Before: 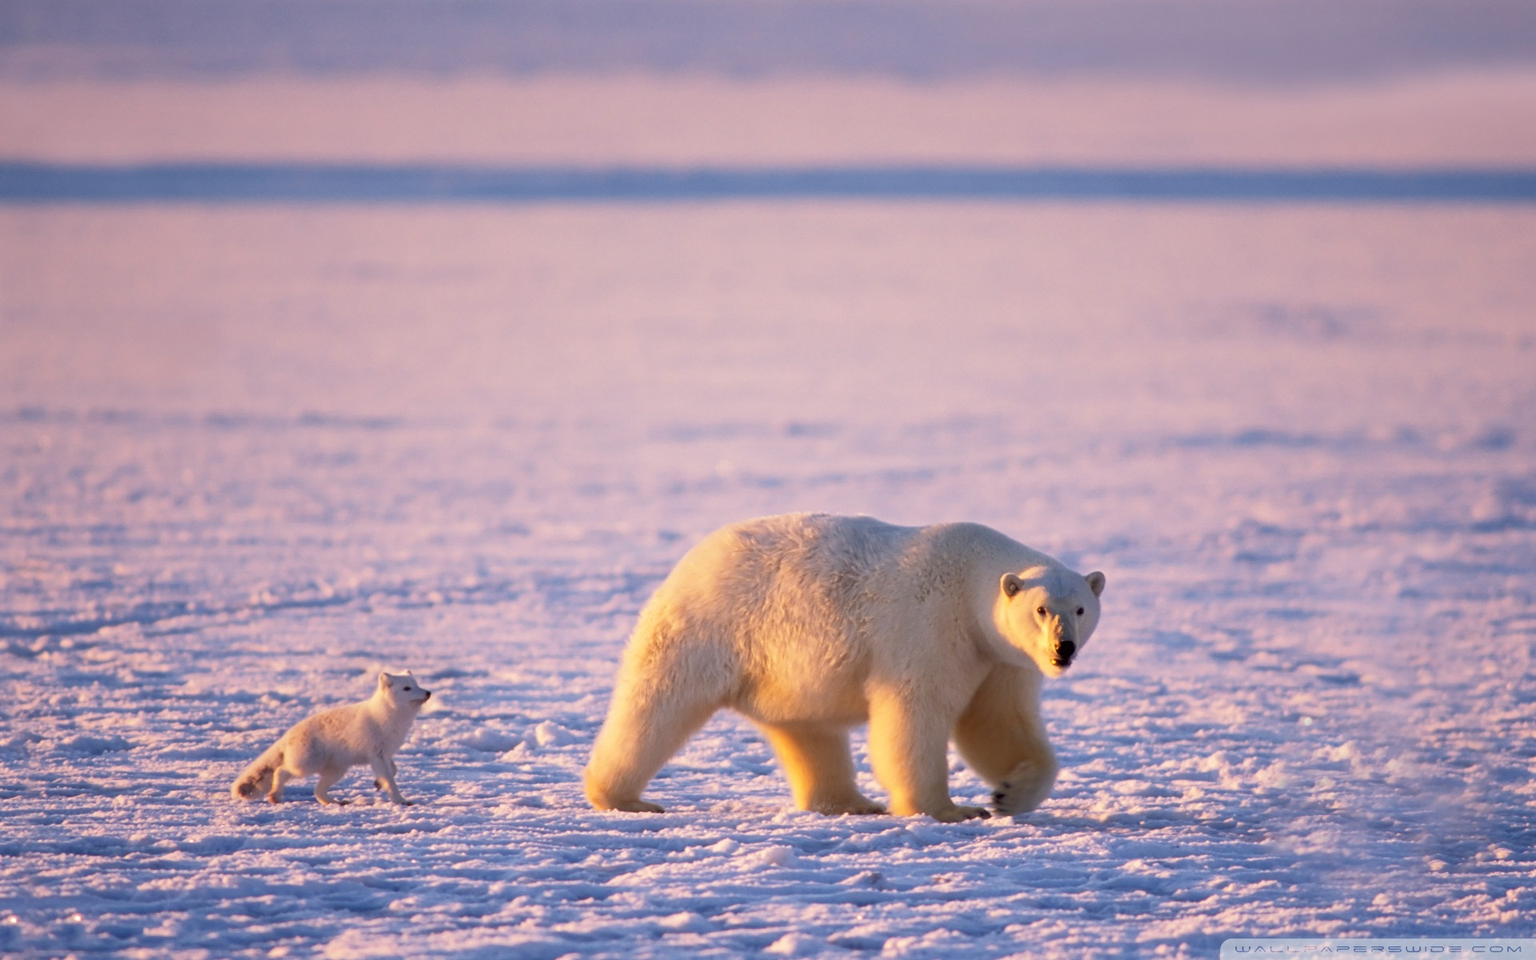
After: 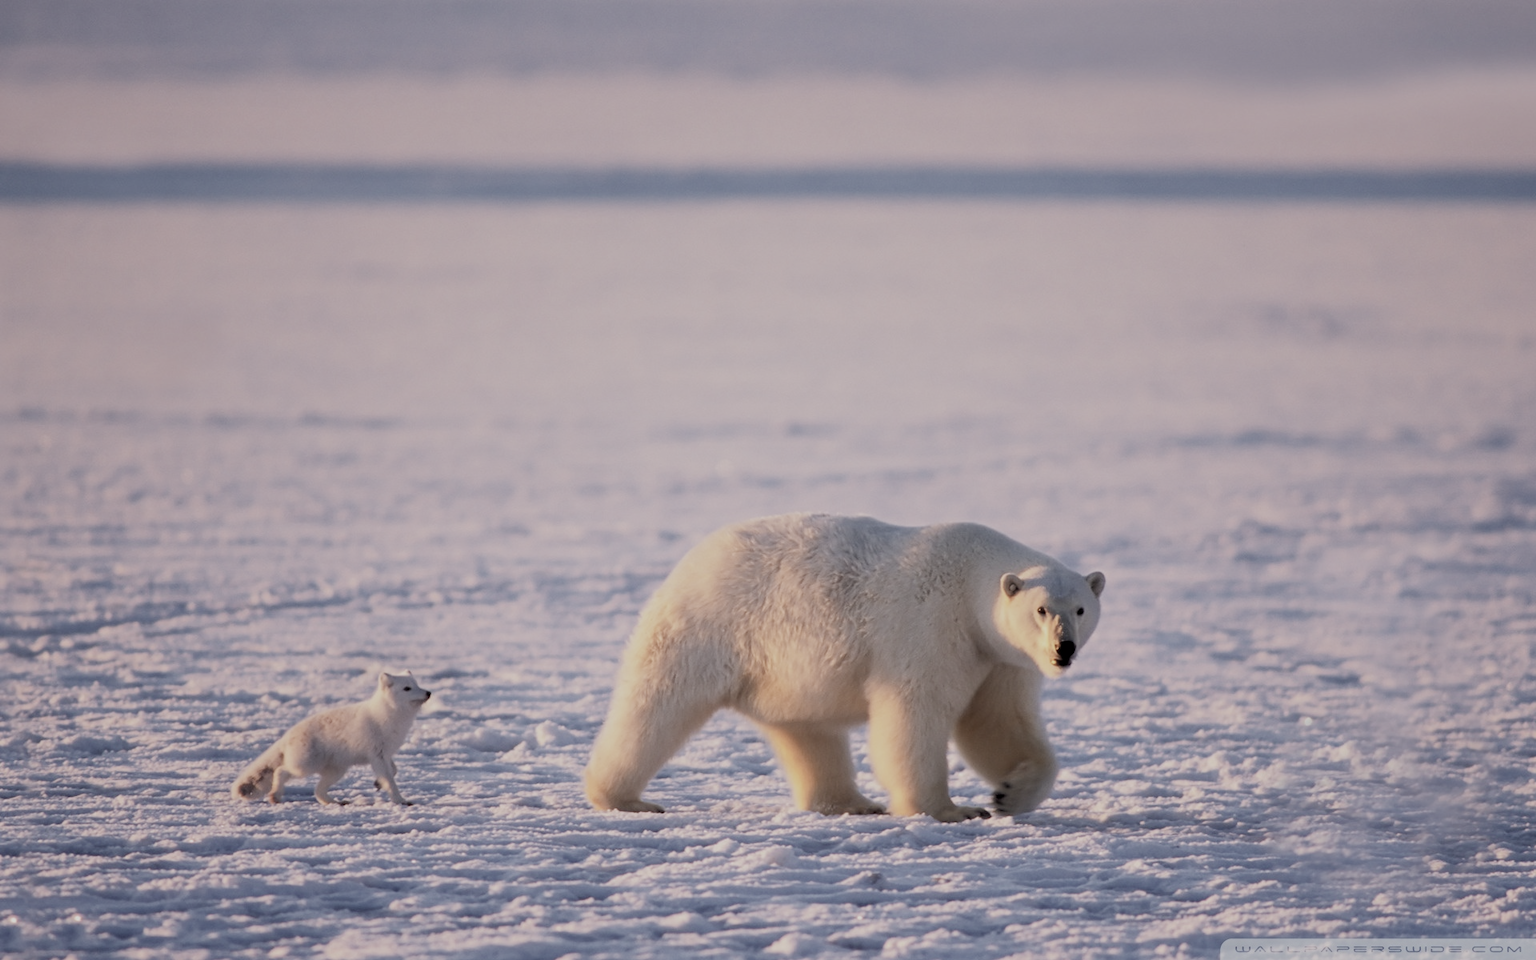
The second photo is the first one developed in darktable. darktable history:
filmic rgb: black relative exposure -7.65 EV, white relative exposure 4.56 EV, hardness 3.61
color correction: saturation 0.5
